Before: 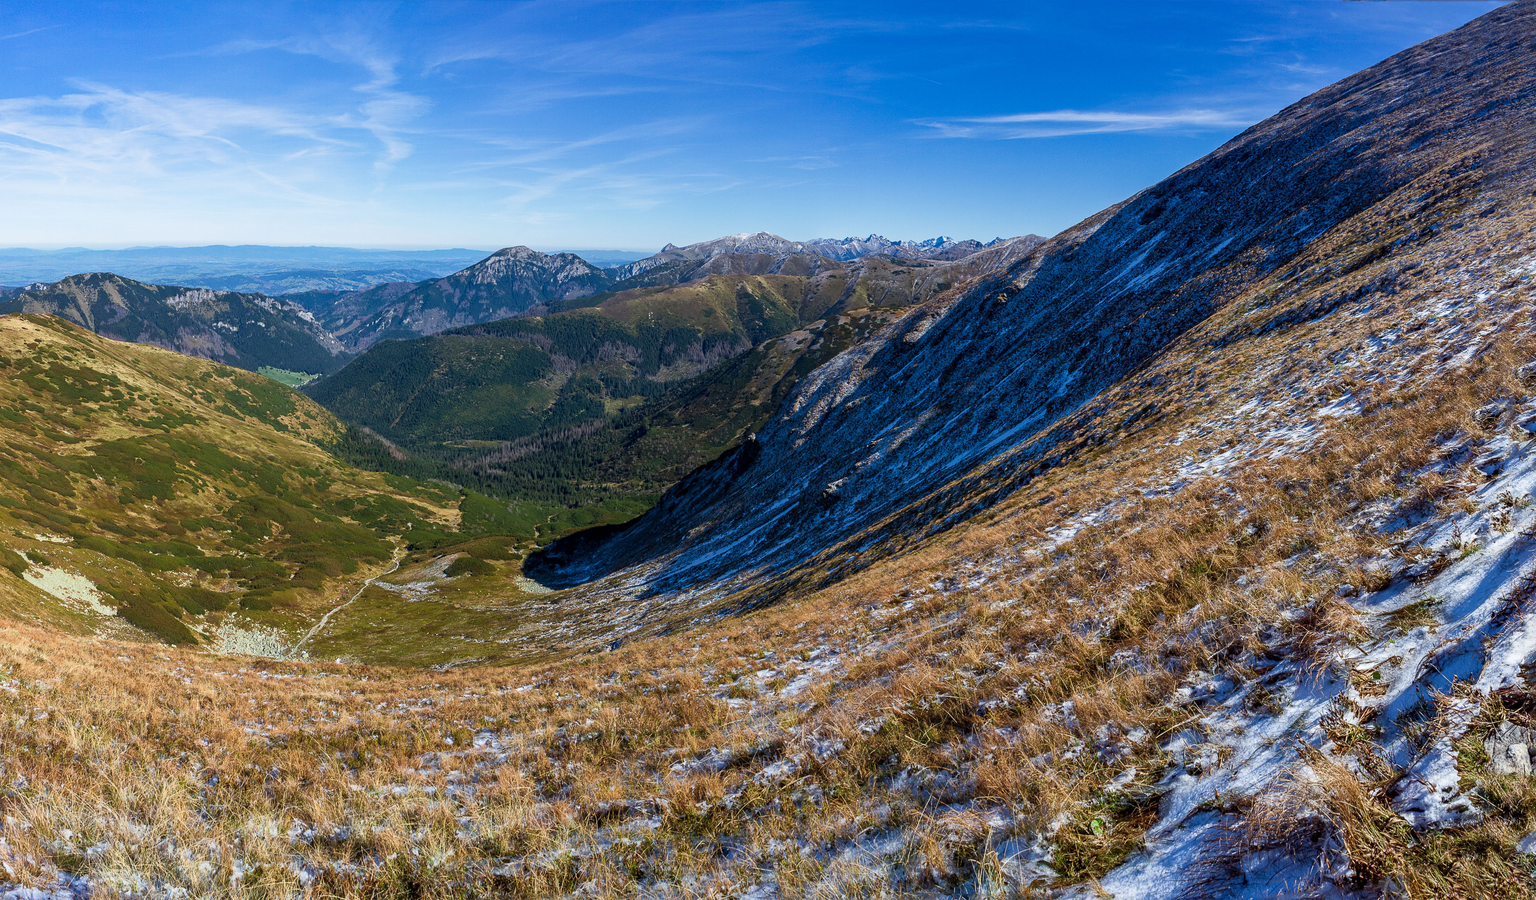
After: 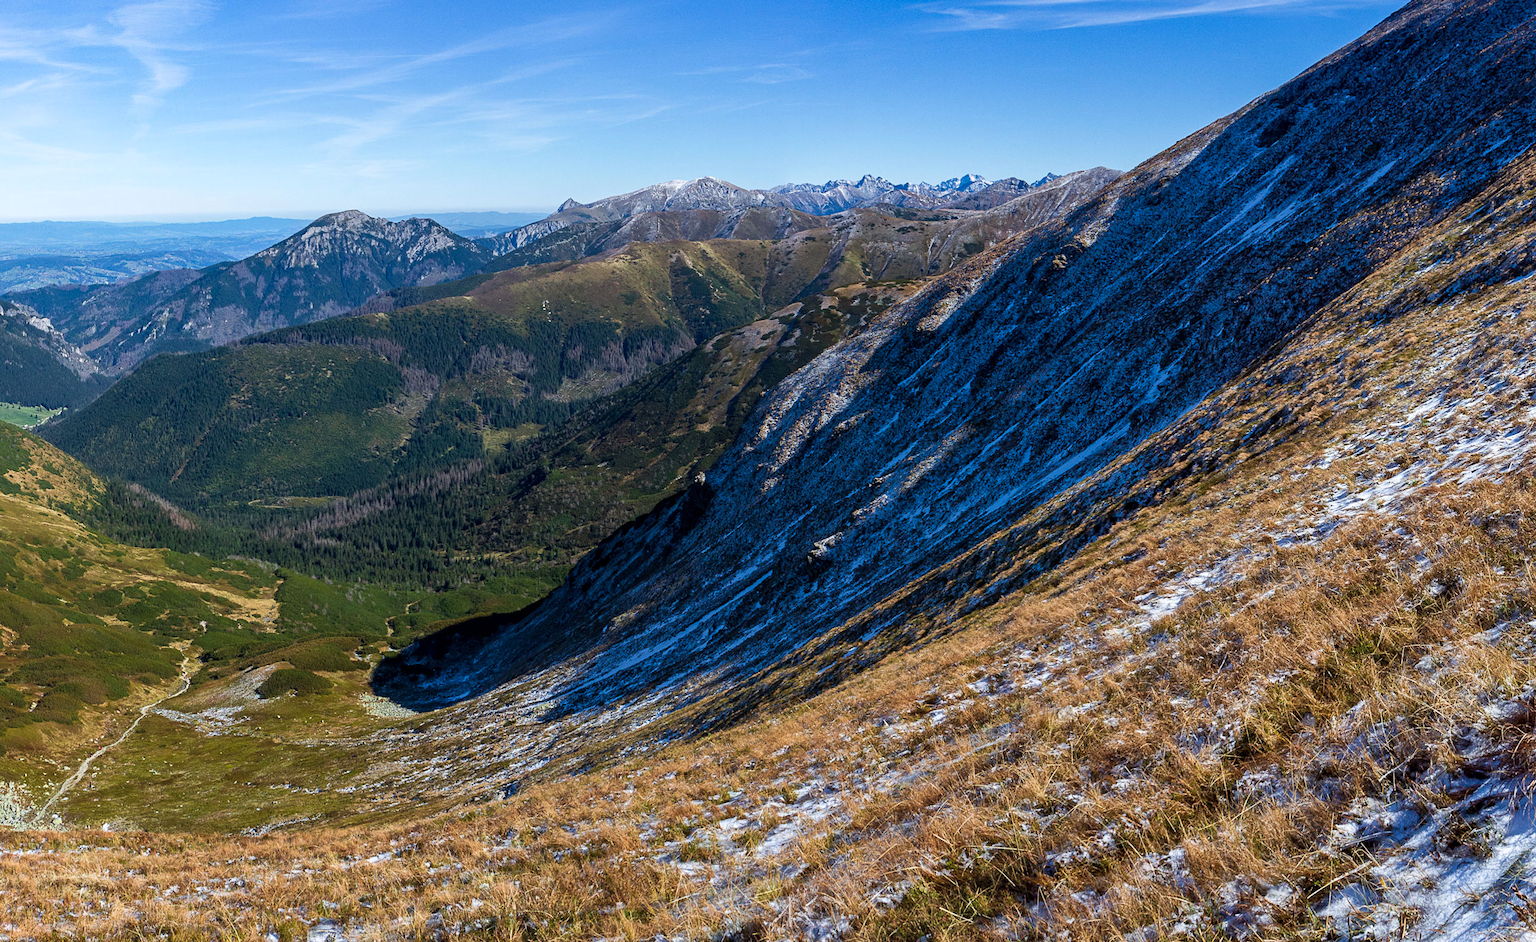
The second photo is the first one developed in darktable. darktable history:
crop and rotate: left 17.046%, top 10.659%, right 12.989%, bottom 14.553%
levels: levels [0, 0.48, 0.961]
rotate and perspective: rotation -2°, crop left 0.022, crop right 0.978, crop top 0.049, crop bottom 0.951
